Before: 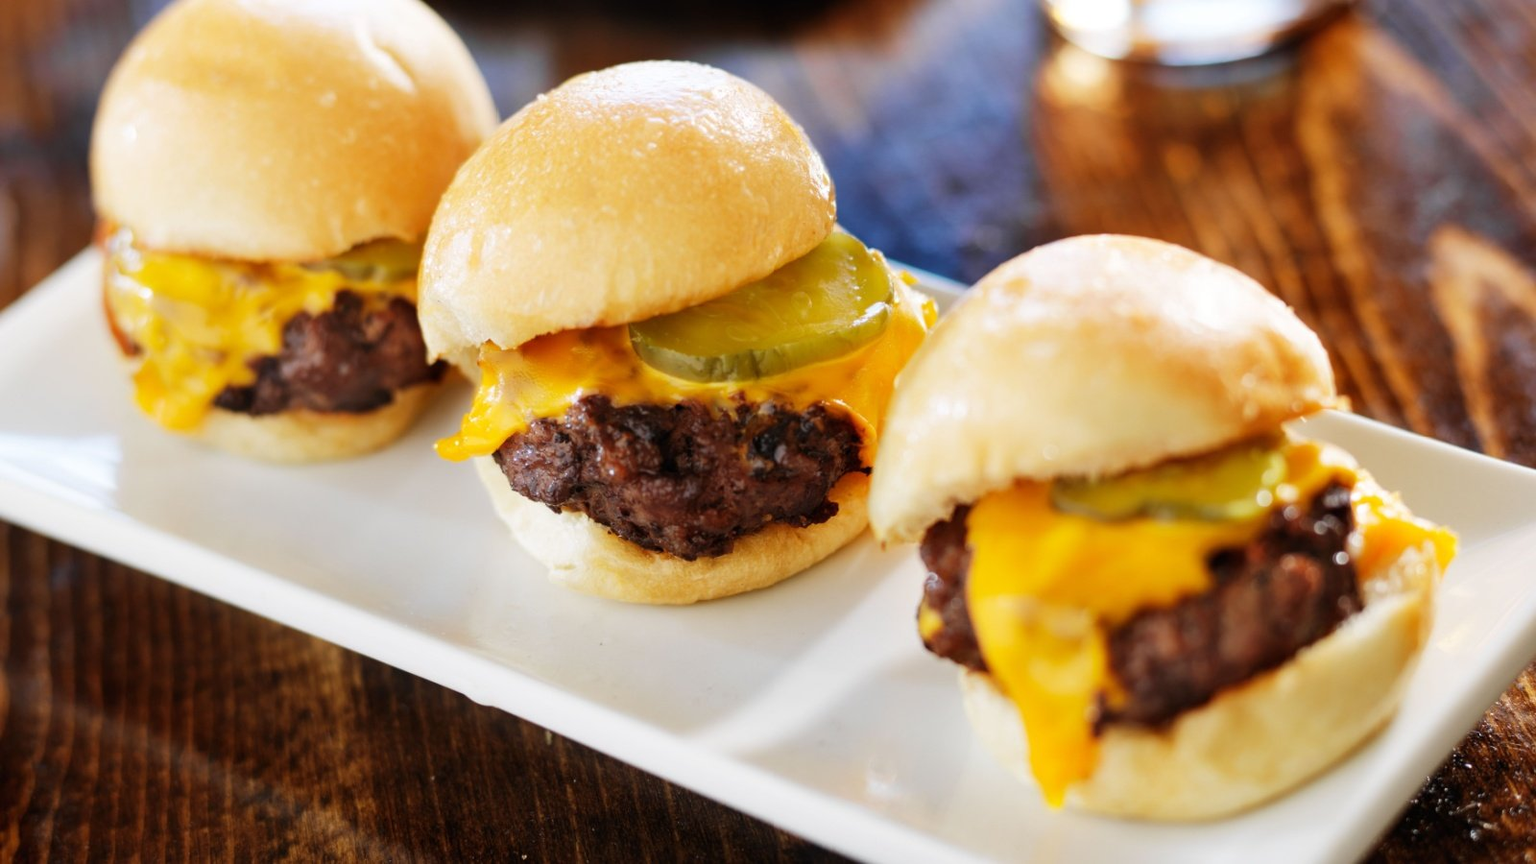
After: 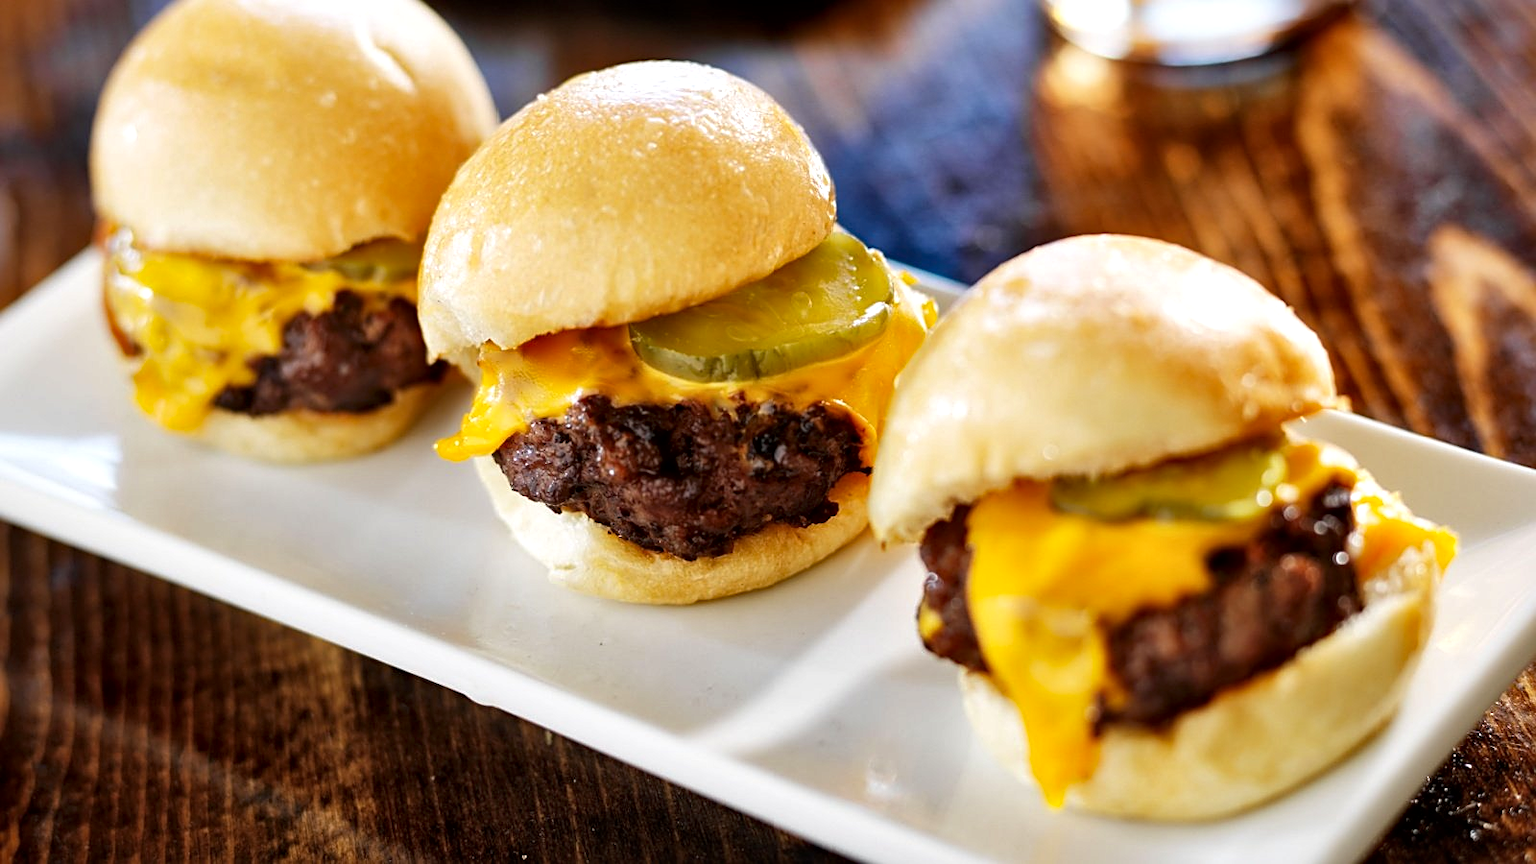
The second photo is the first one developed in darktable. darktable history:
haze removal: compatibility mode true, adaptive false
sharpen: on, module defaults
local contrast: mode bilateral grid, contrast 26, coarseness 61, detail 152%, midtone range 0.2
